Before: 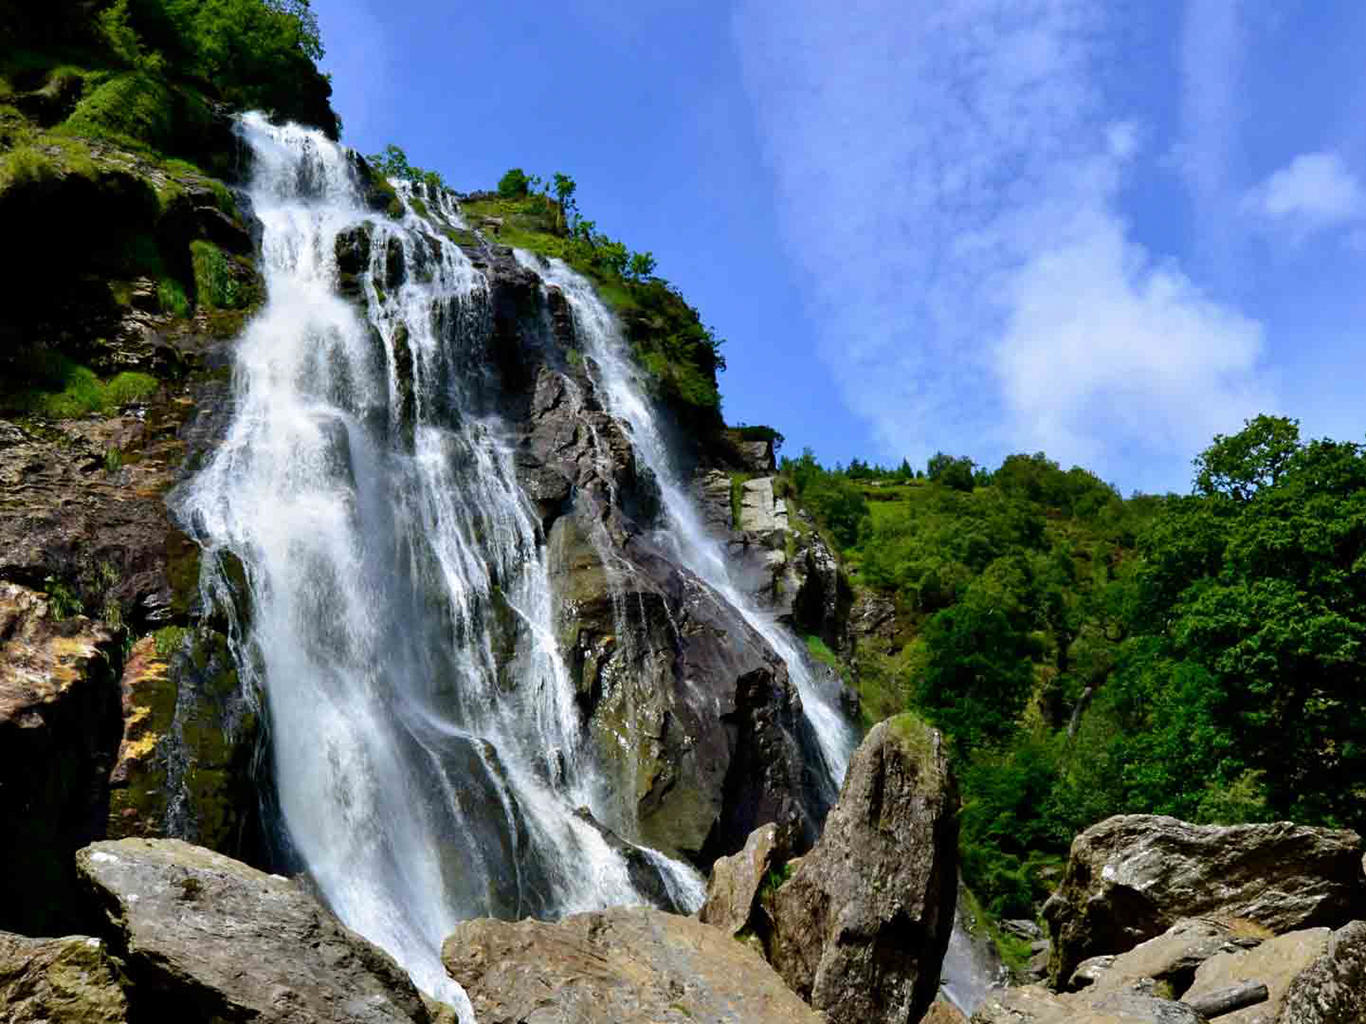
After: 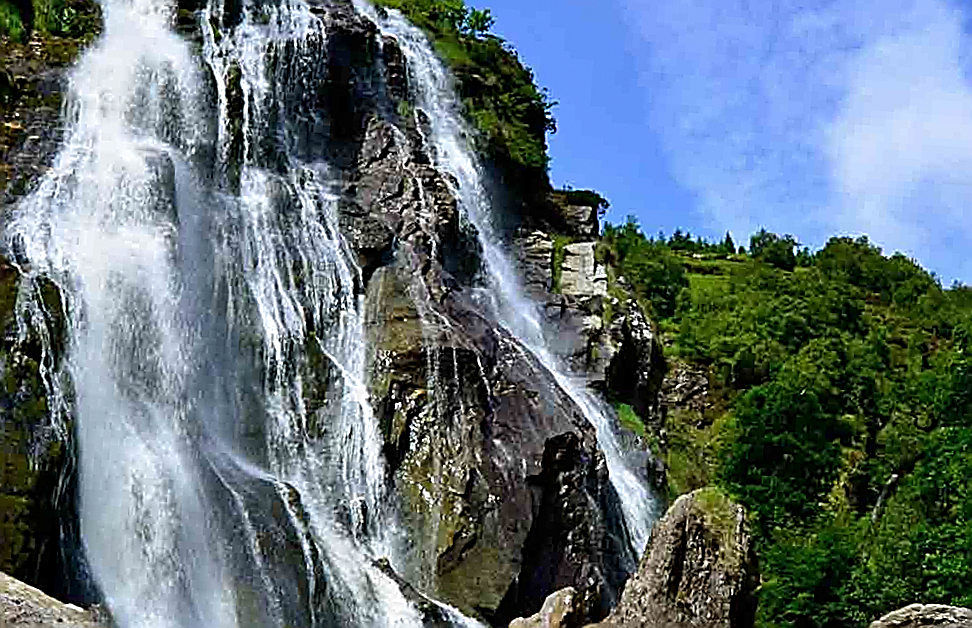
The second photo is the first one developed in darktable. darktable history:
sharpen: amount 1.847
crop and rotate: angle -4.01°, left 9.857%, top 21.22%, right 12.452%, bottom 11.875%
